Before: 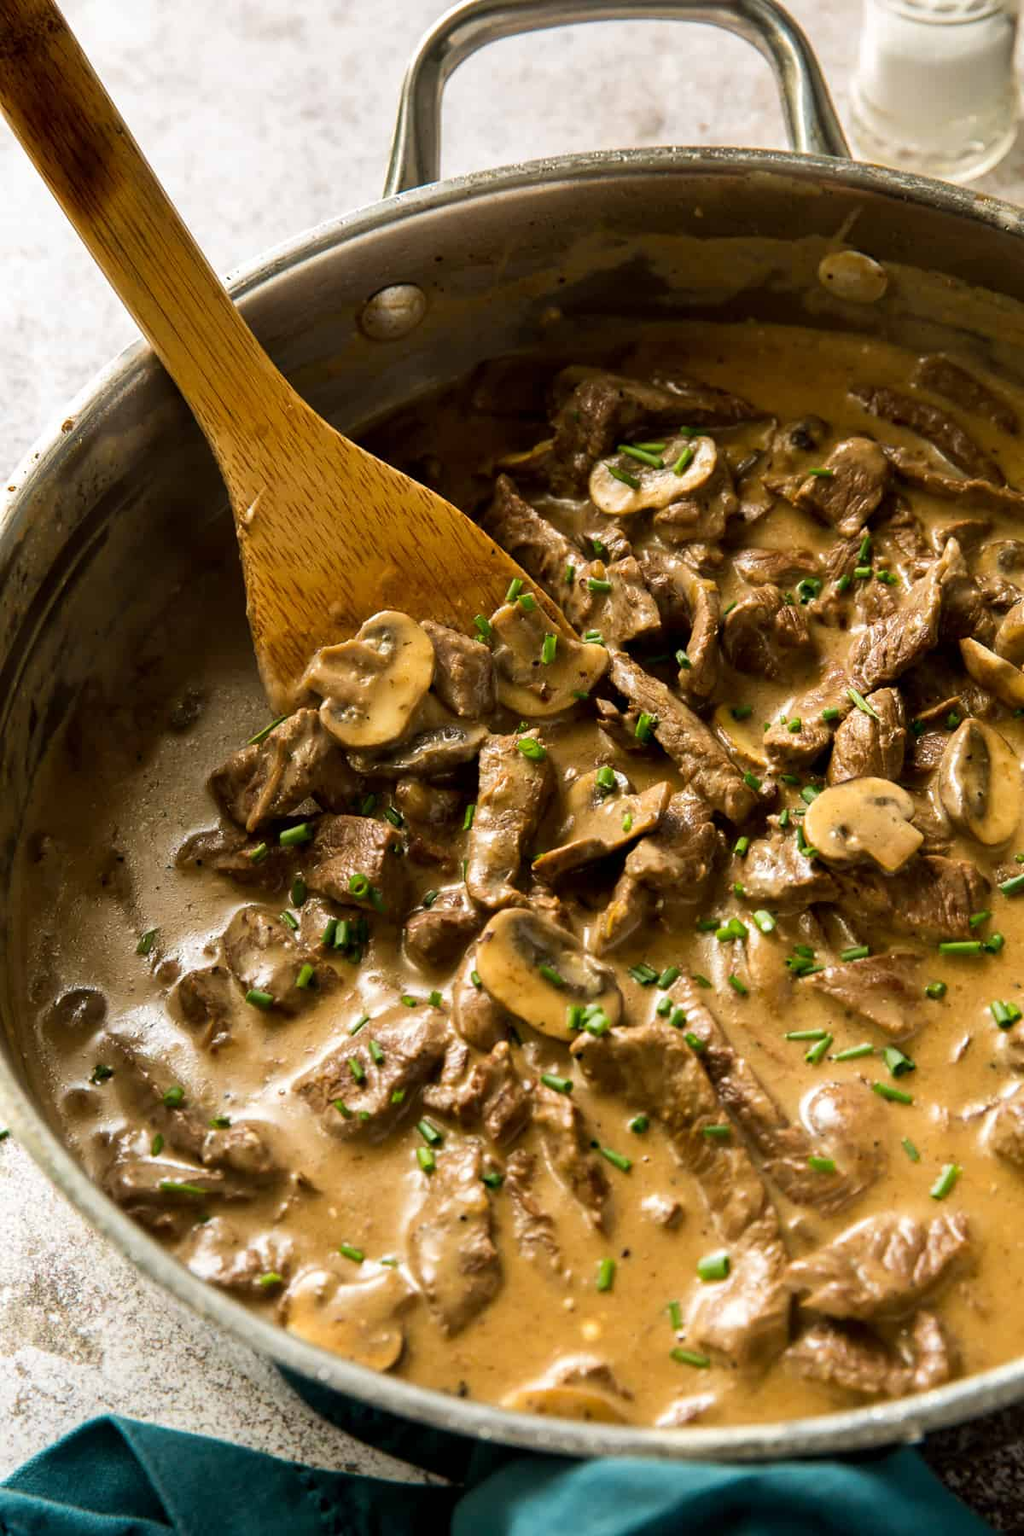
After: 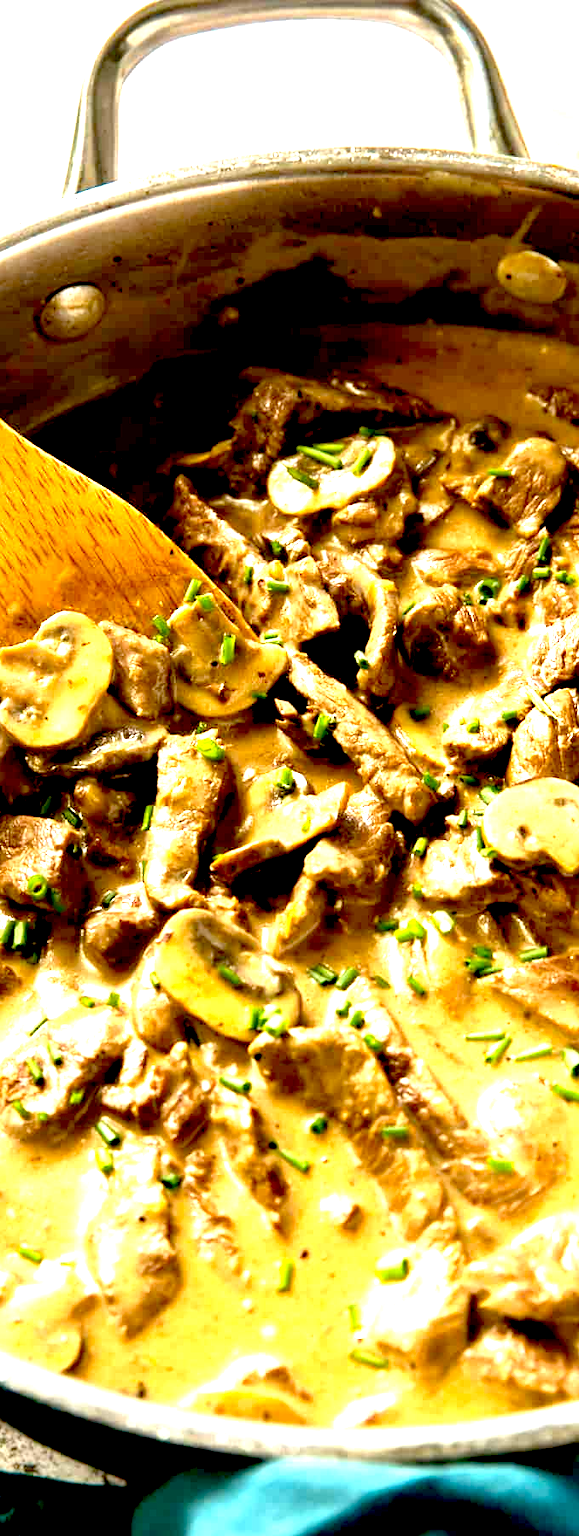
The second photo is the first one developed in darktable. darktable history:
crop: left 31.457%, top 0.004%, right 11.956%
exposure: black level correction 0.015, exposure 1.769 EV, compensate exposure bias true, compensate highlight preservation false
